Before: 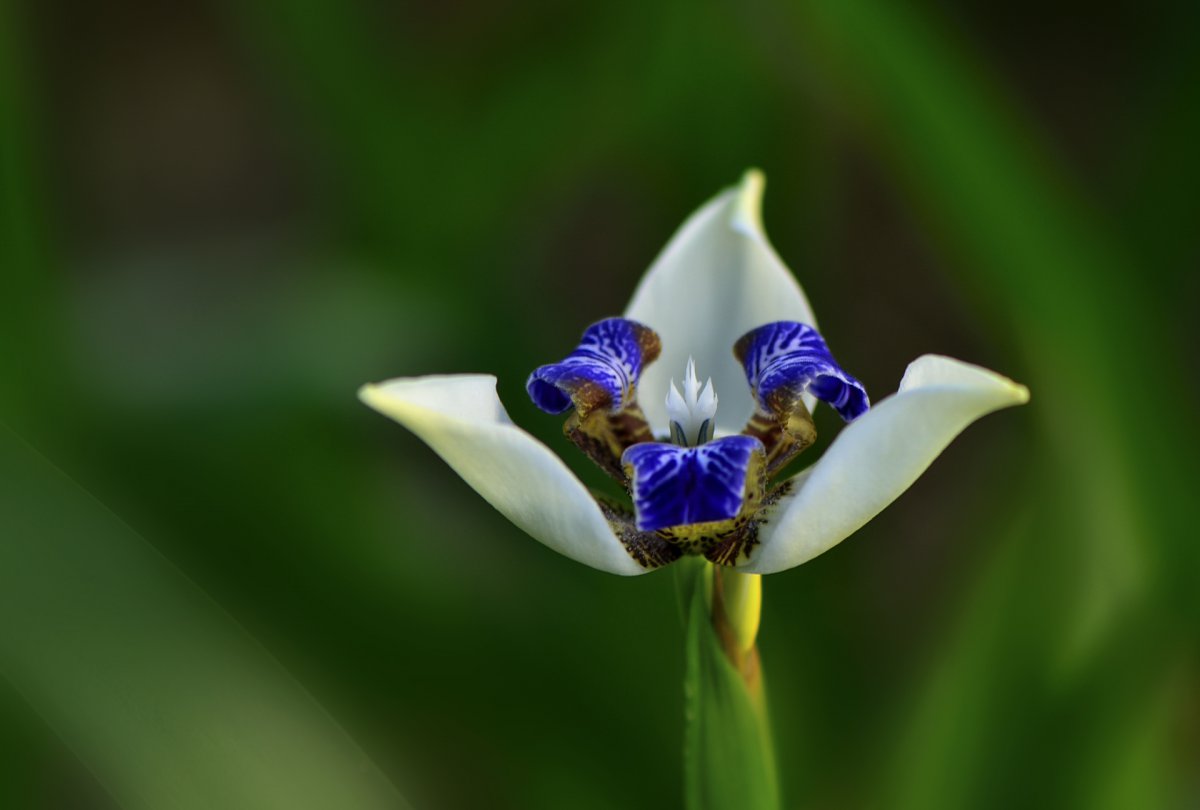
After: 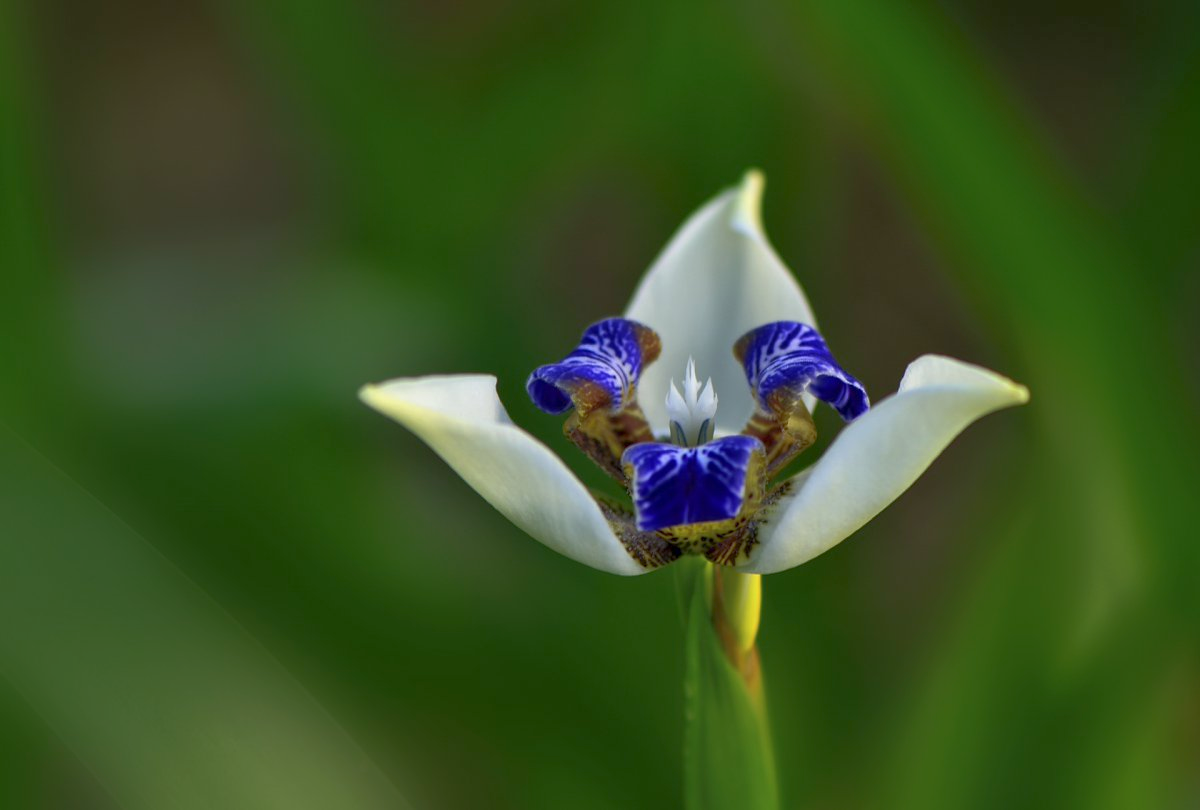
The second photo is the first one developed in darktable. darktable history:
rgb curve: curves: ch0 [(0, 0) (0.072, 0.166) (0.217, 0.293) (0.414, 0.42) (1, 1)], compensate middle gray true, preserve colors basic power
